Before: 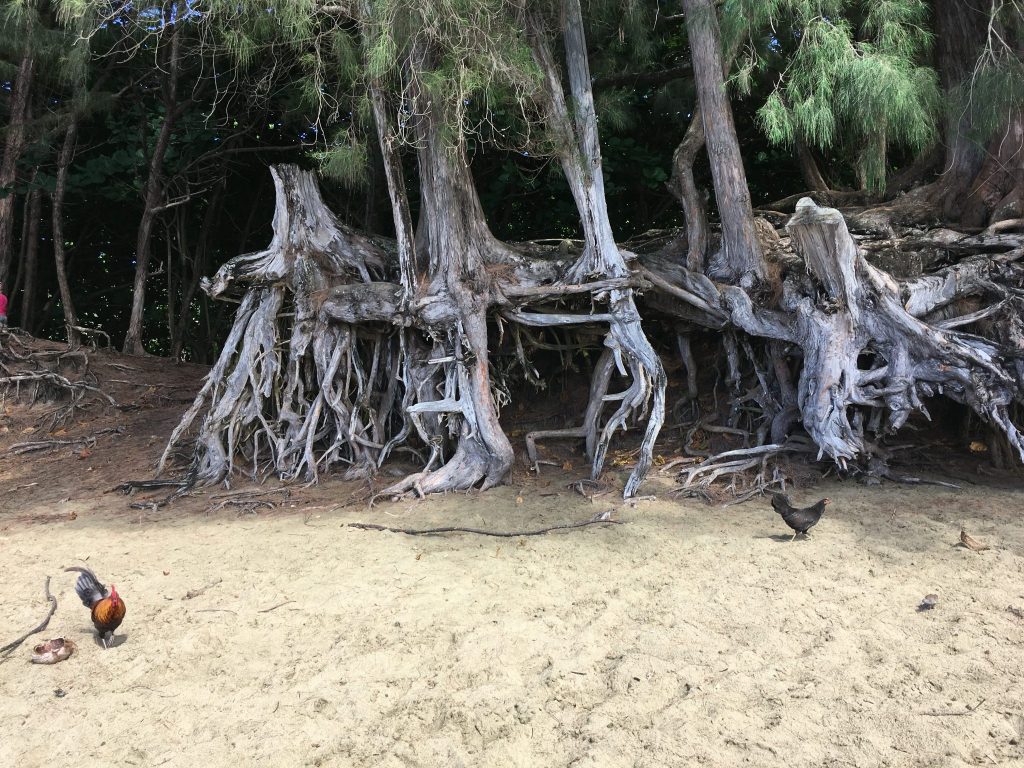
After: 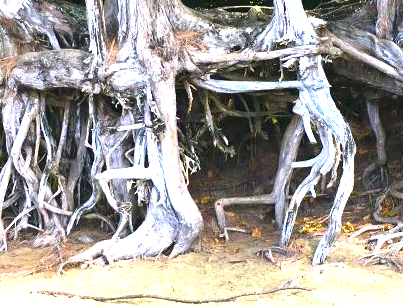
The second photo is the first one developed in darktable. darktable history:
exposure: black level correction 0, exposure 1.691 EV, compensate highlight preservation false
color balance rgb: highlights gain › chroma 1.029%, highlights gain › hue 60.04°, linear chroma grading › highlights 99.798%, linear chroma grading › global chroma 24.013%, perceptual saturation grading › global saturation 27.007%, perceptual saturation grading › highlights -28.703%, perceptual saturation grading › mid-tones 15.647%, perceptual saturation grading › shadows 33.759%, global vibrance 31.057%
contrast brightness saturation: contrast 0.099, saturation -0.374
crop: left 30.464%, top 30.402%, right 30.152%, bottom 29.689%
